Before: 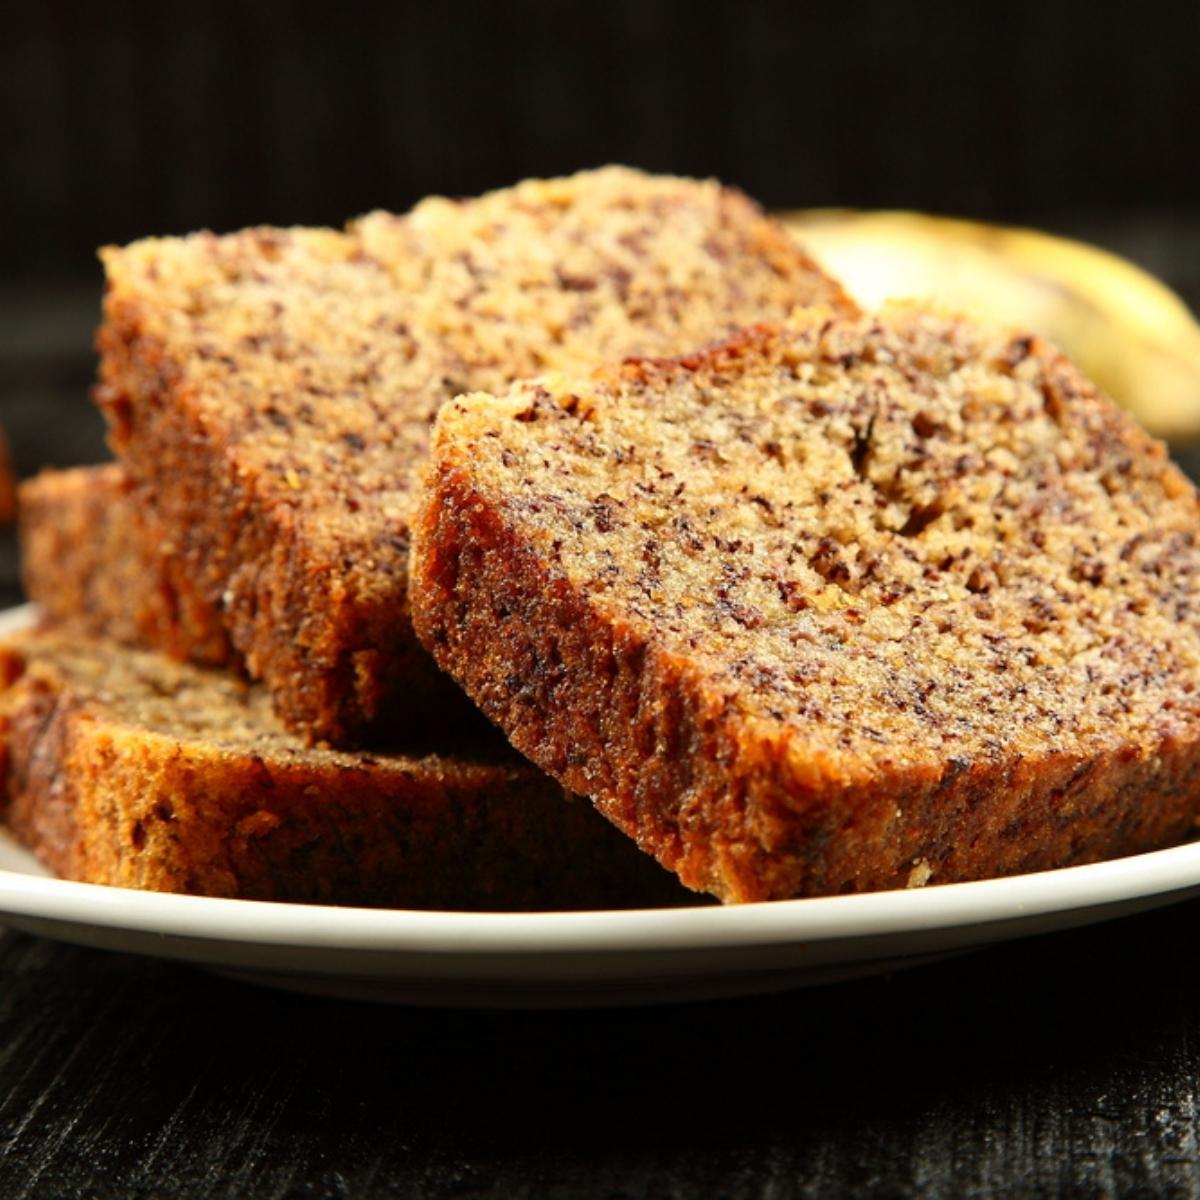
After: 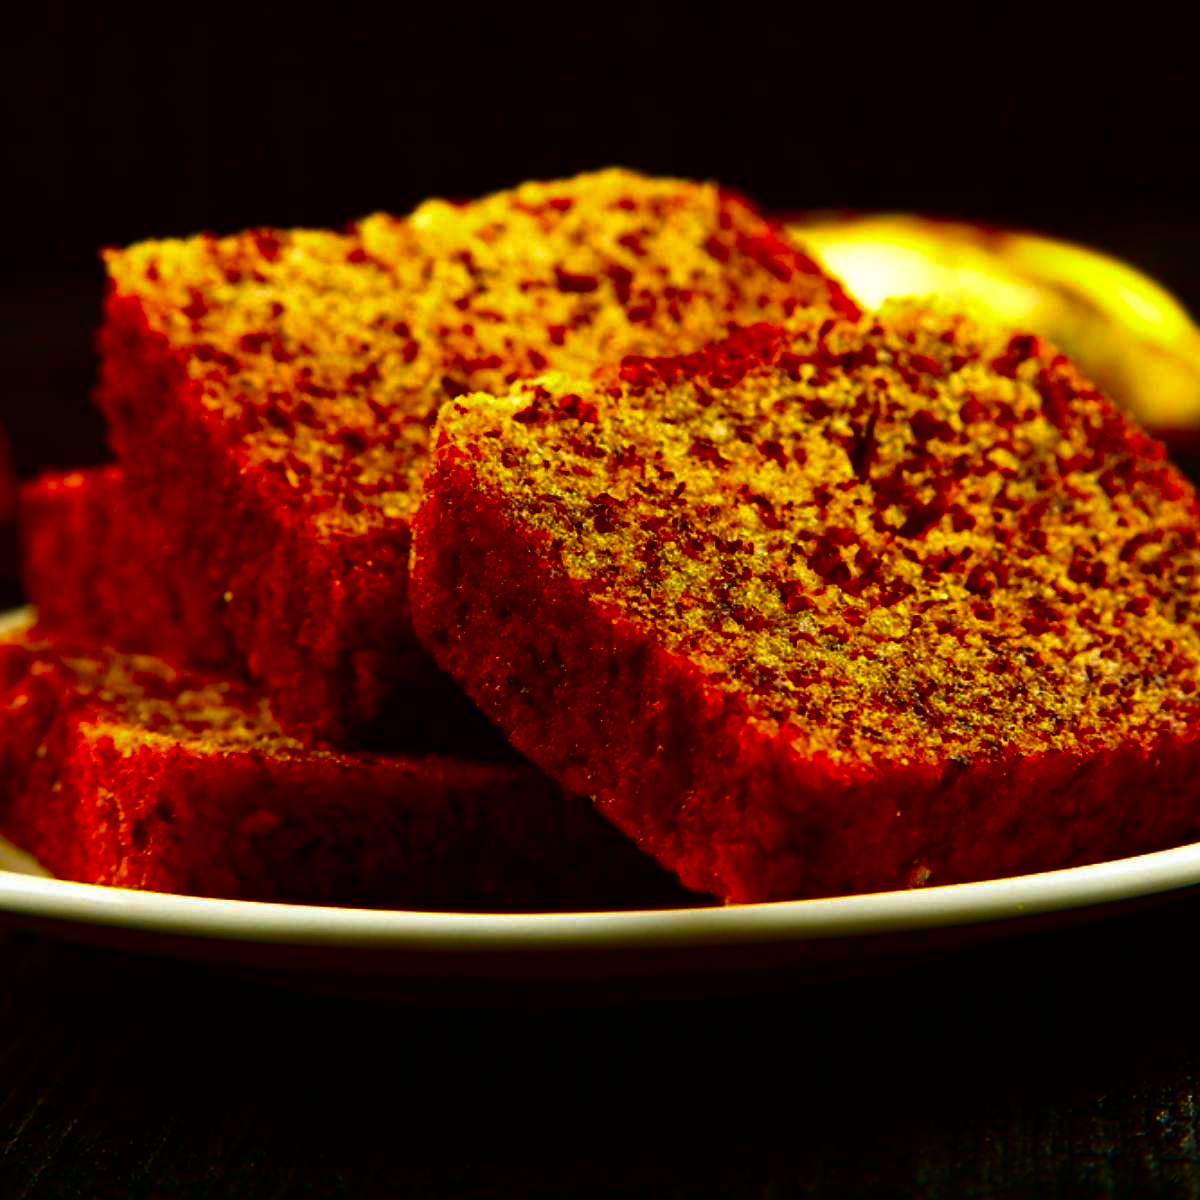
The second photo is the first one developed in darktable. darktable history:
color zones: curves: ch0 [(0.224, 0.526) (0.75, 0.5)]; ch1 [(0.055, 0.526) (0.224, 0.761) (0.377, 0.526) (0.75, 0.5)]
contrast brightness saturation: brightness -0.982, saturation 0.982
exposure: black level correction -0.015, compensate highlight preservation false
